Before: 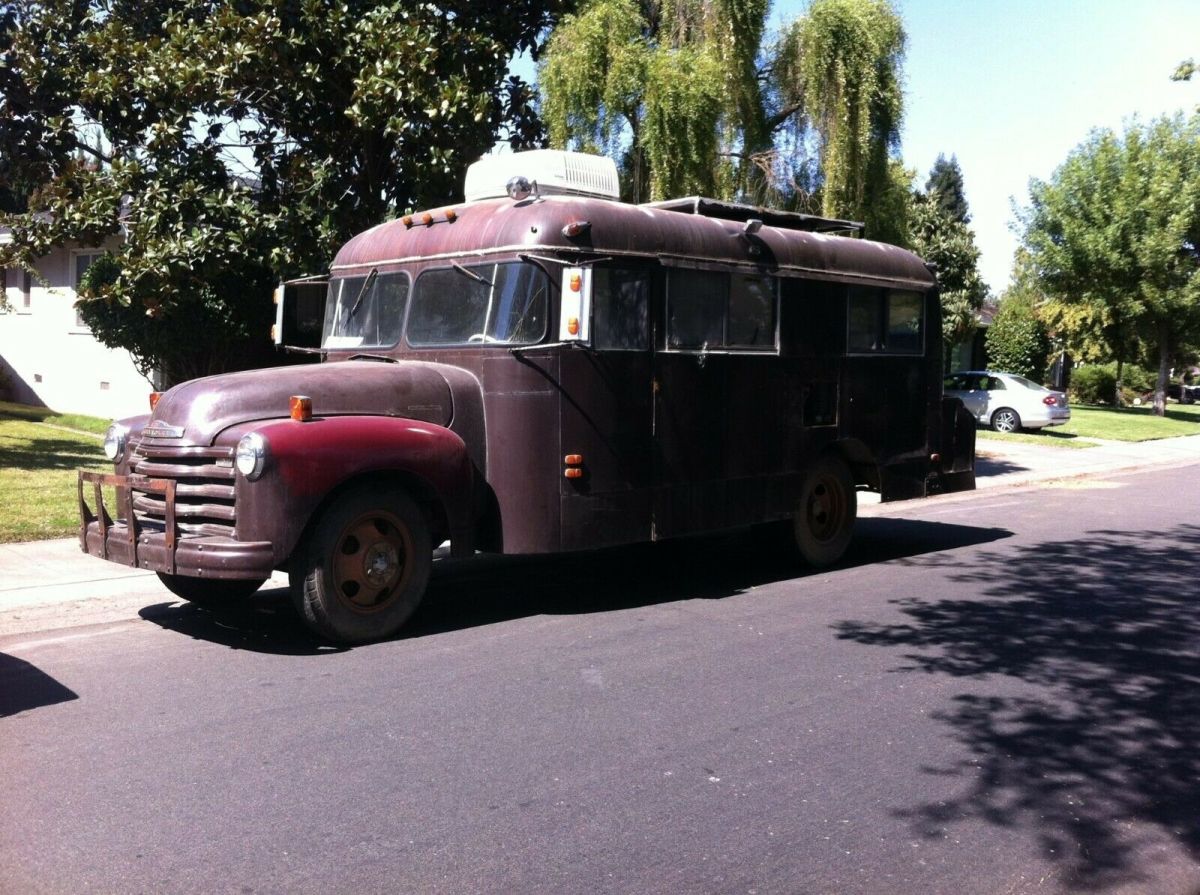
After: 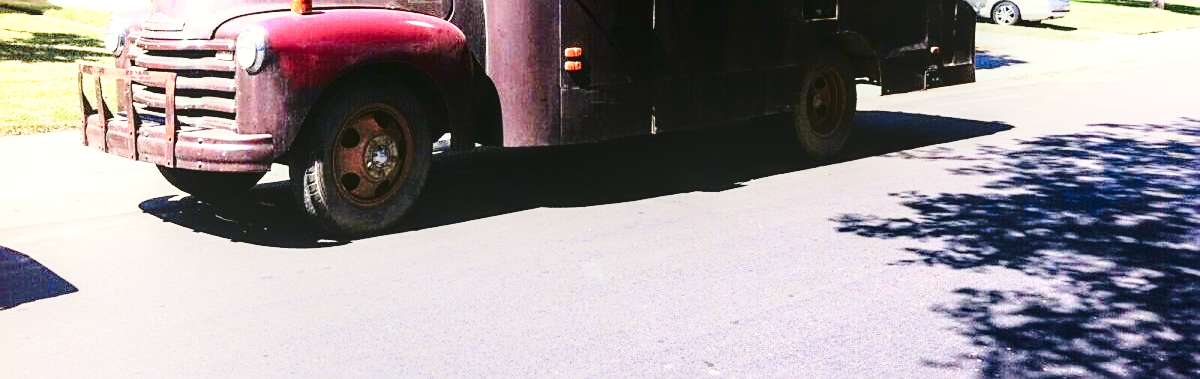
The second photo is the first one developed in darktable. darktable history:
crop: top 45.483%, bottom 12.11%
tone curve: curves: ch0 [(0, 0.023) (0.087, 0.065) (0.184, 0.168) (0.45, 0.54) (0.57, 0.683) (0.722, 0.825) (0.877, 0.948) (1, 1)]; ch1 [(0, 0) (0.388, 0.369) (0.447, 0.447) (0.505, 0.5) (0.534, 0.528) (0.573, 0.583) (0.663, 0.68) (1, 1)]; ch2 [(0, 0) (0.314, 0.223) (0.427, 0.405) (0.492, 0.505) (0.531, 0.55) (0.589, 0.599) (1, 1)], color space Lab, independent channels
local contrast: on, module defaults
base curve: curves: ch0 [(0, 0) (0.028, 0.03) (0.121, 0.232) (0.46, 0.748) (0.859, 0.968) (1, 1)], preserve colors none
exposure: exposure 0.919 EV, compensate highlight preservation false
sharpen: on, module defaults
